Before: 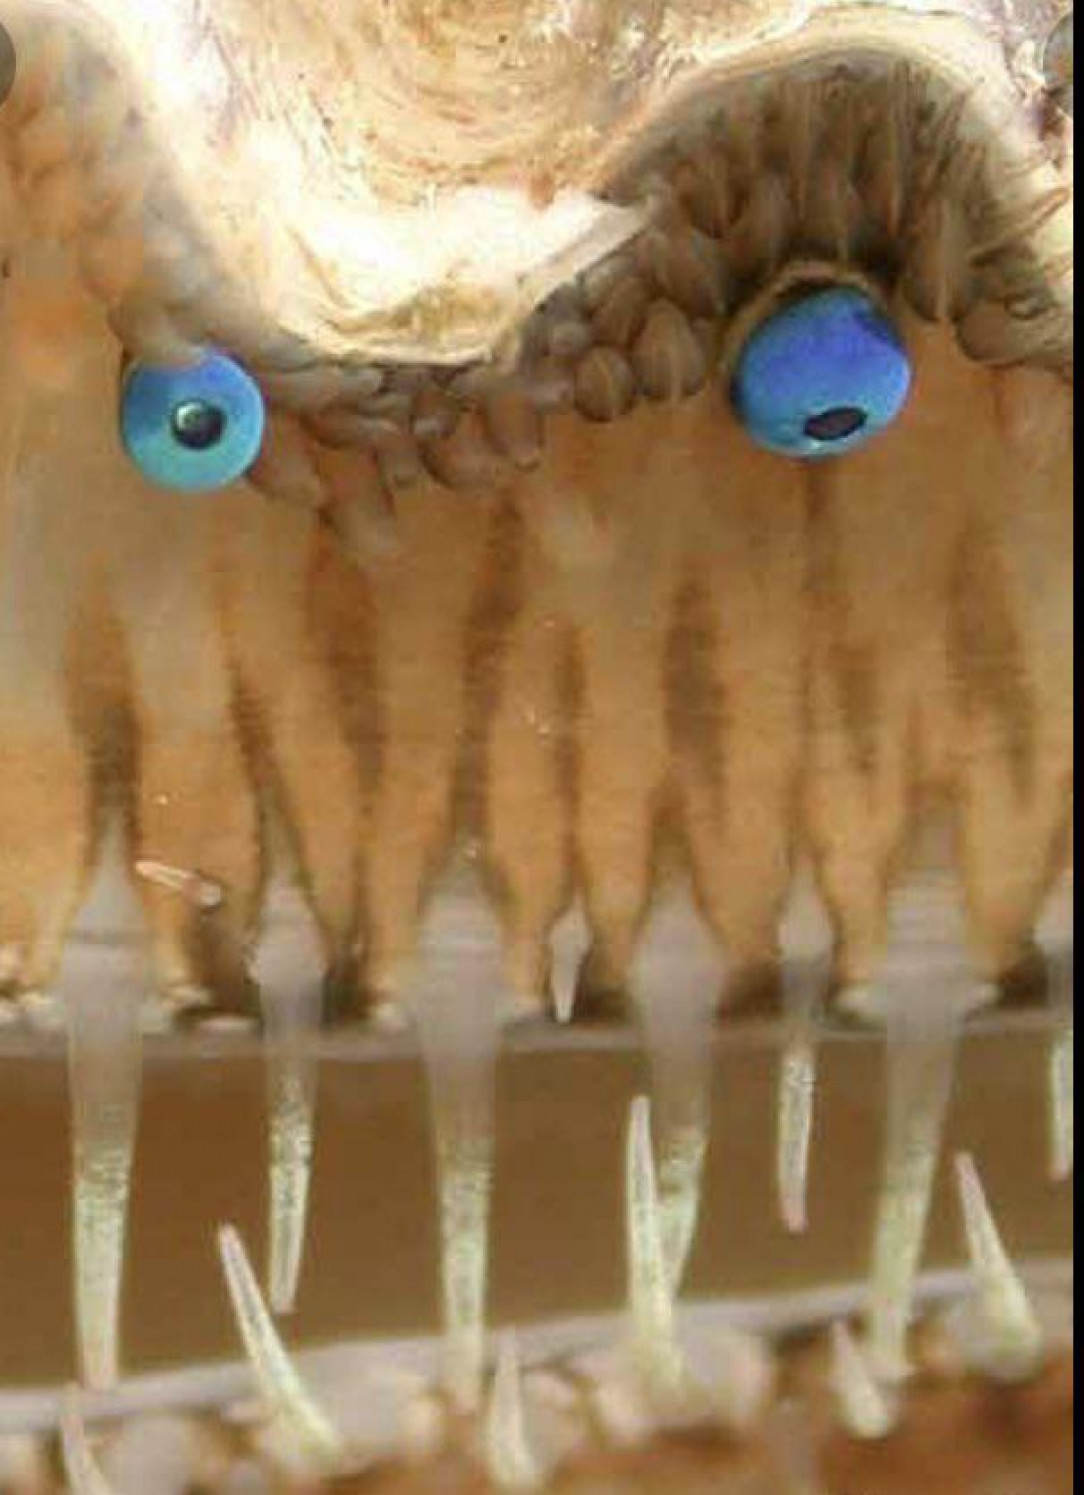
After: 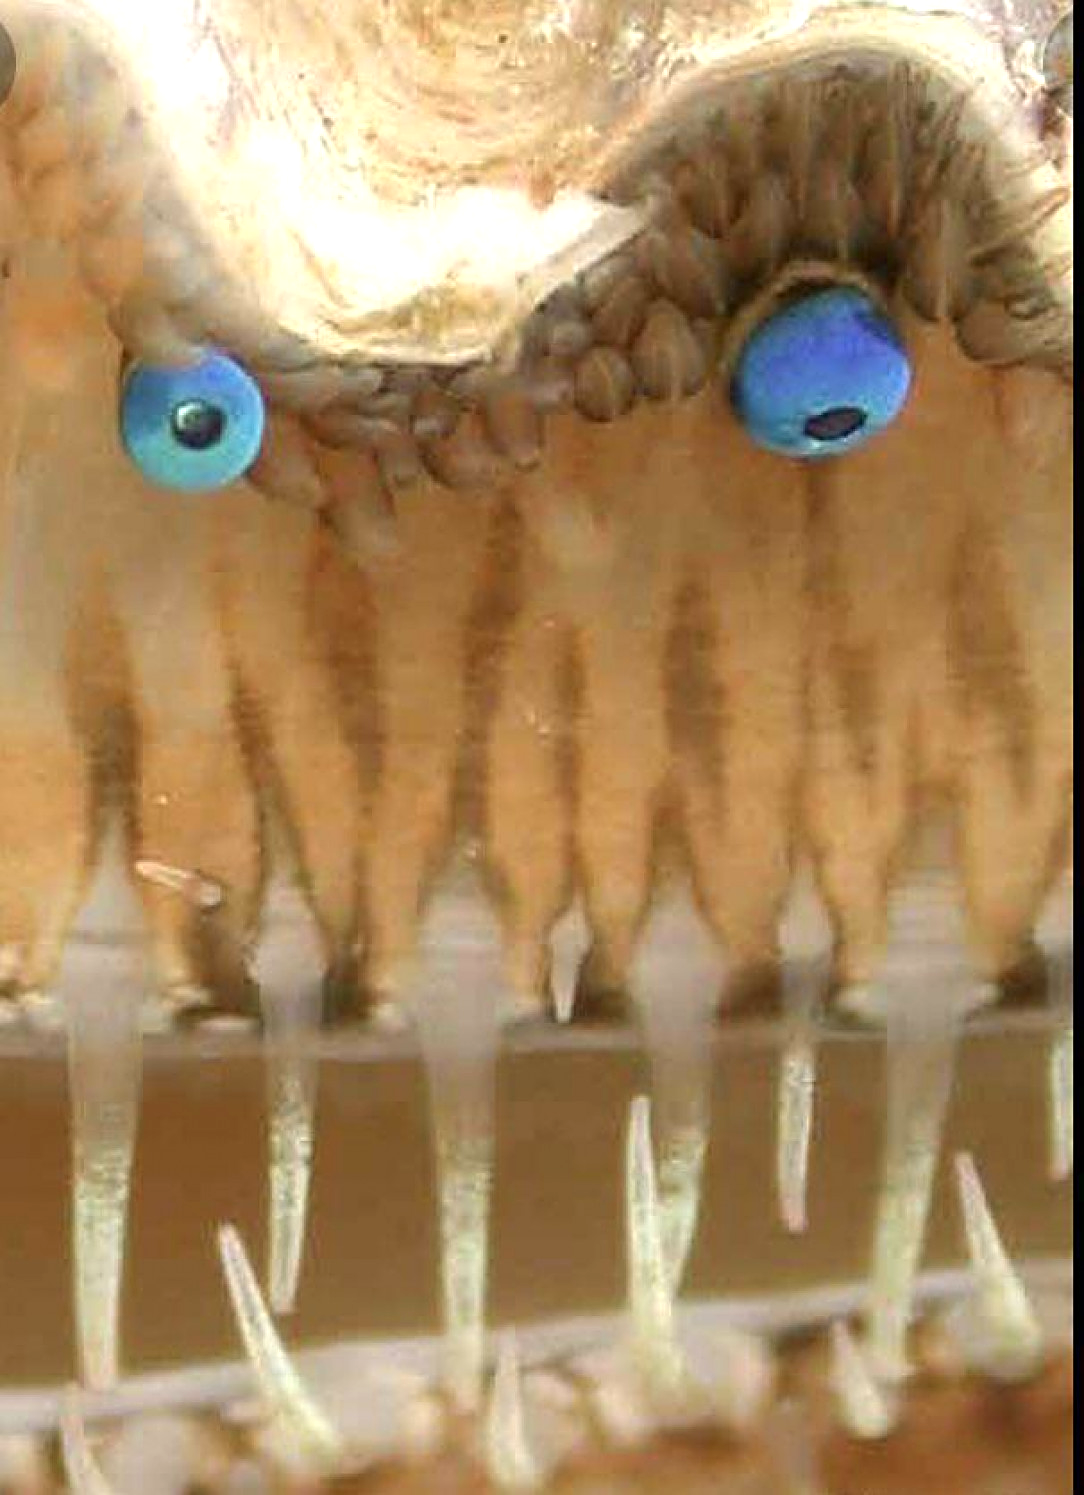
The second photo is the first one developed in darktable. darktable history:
exposure: exposure 0.296 EV, compensate exposure bias true, compensate highlight preservation false
sharpen: on, module defaults
tone equalizer: edges refinement/feathering 500, mask exposure compensation -1.57 EV, preserve details no
